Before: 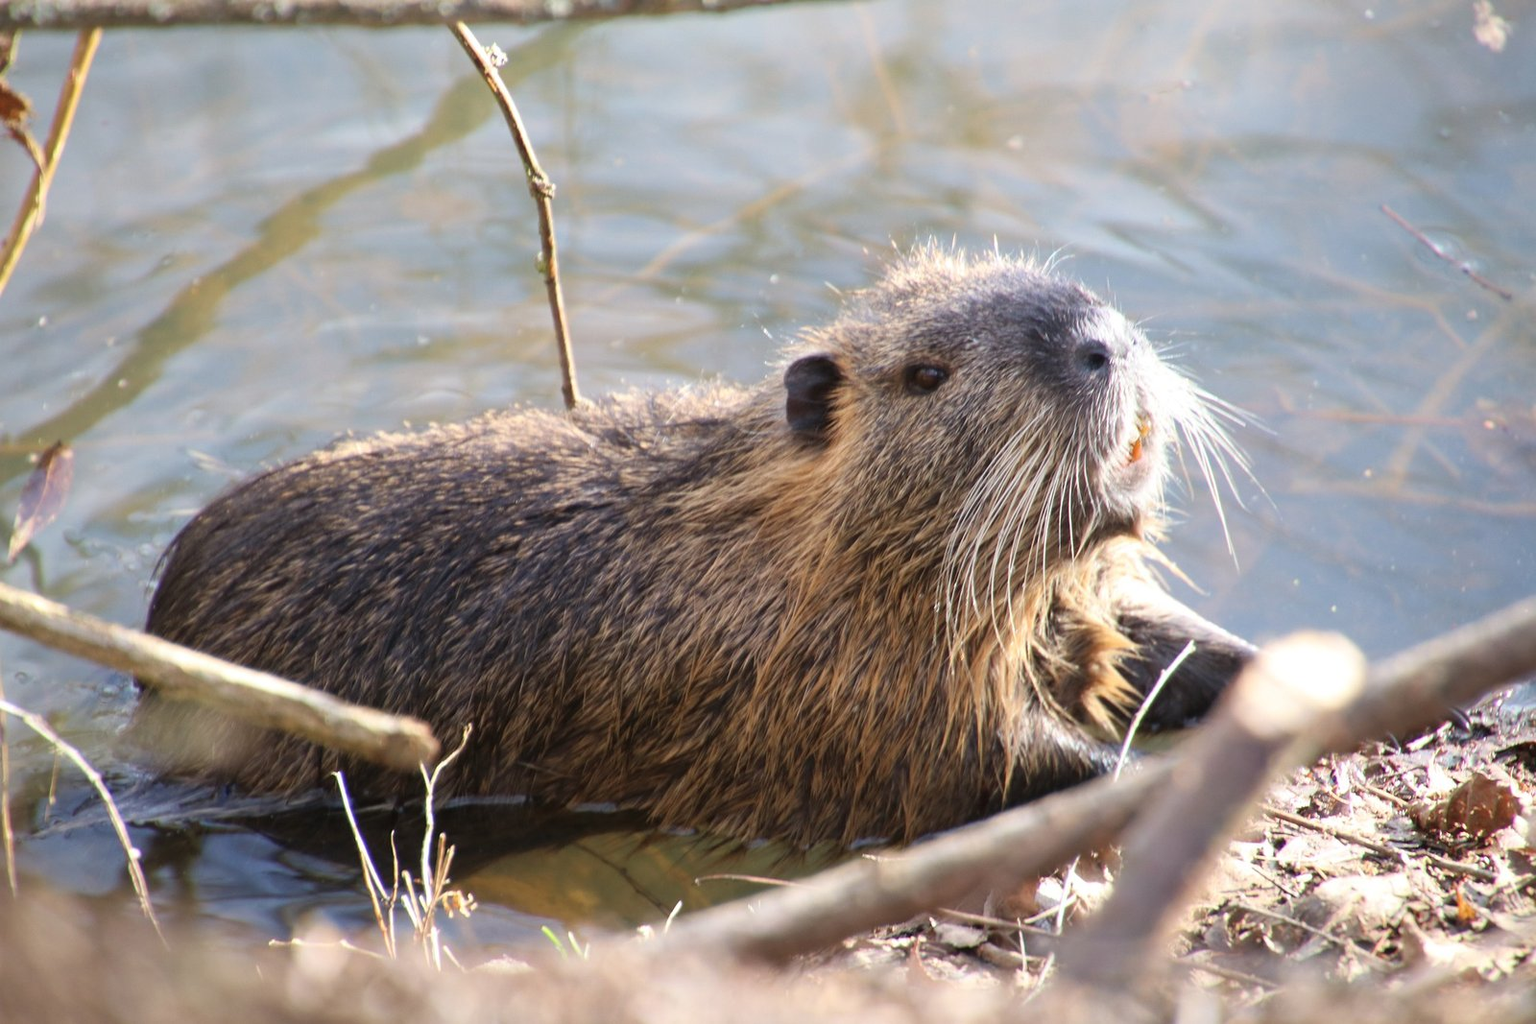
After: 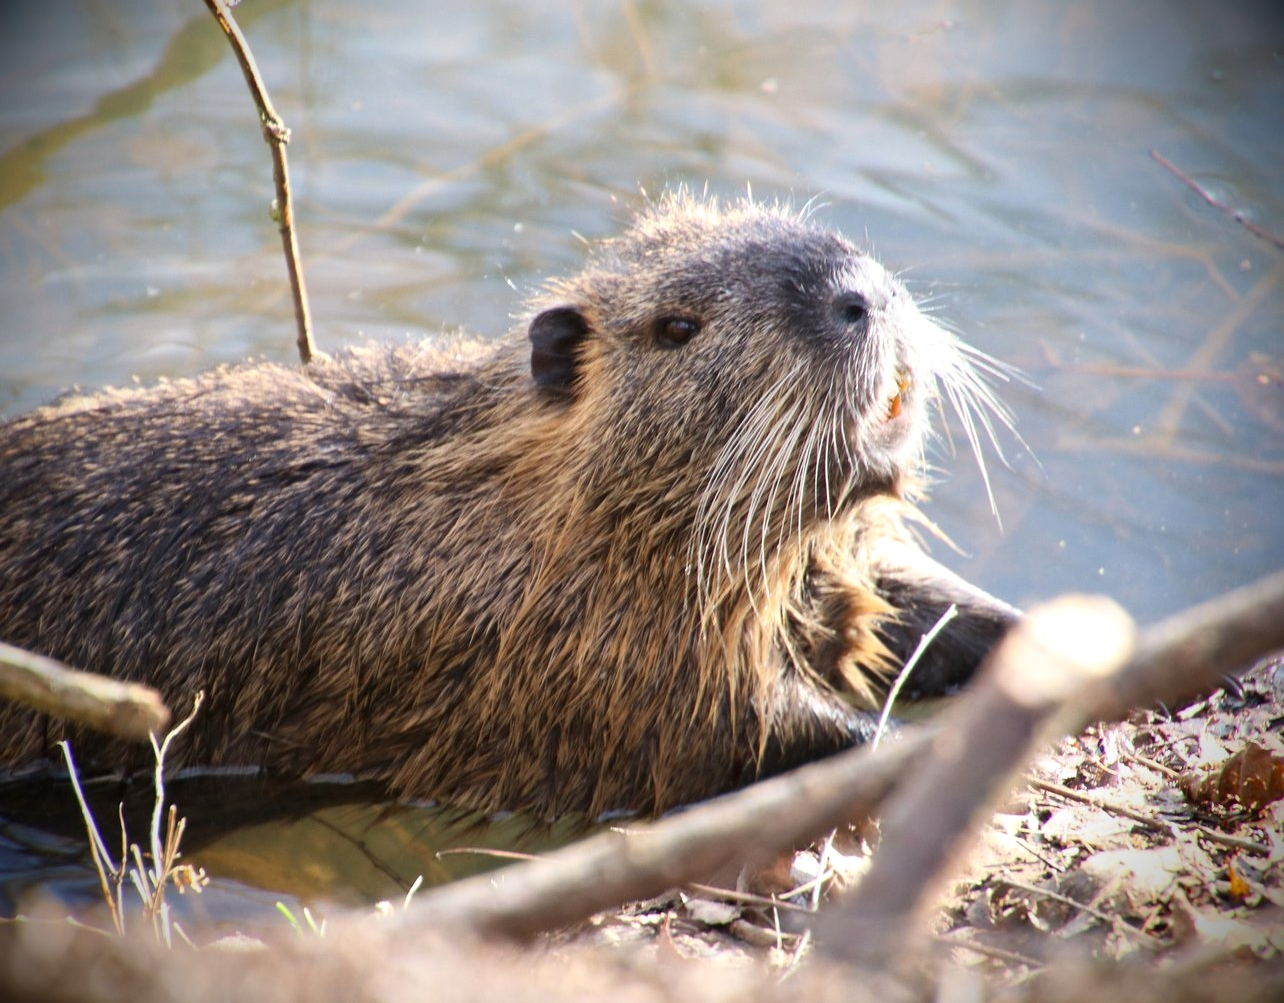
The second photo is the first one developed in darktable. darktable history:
crop and rotate: left 18.003%, top 5.966%, right 1.687%
local contrast: mode bilateral grid, contrast 27, coarseness 15, detail 115%, midtone range 0.2
vignetting: brightness -0.993, saturation 0.489
contrast brightness saturation: contrast 0.097, brightness 0.017, saturation 0.024
